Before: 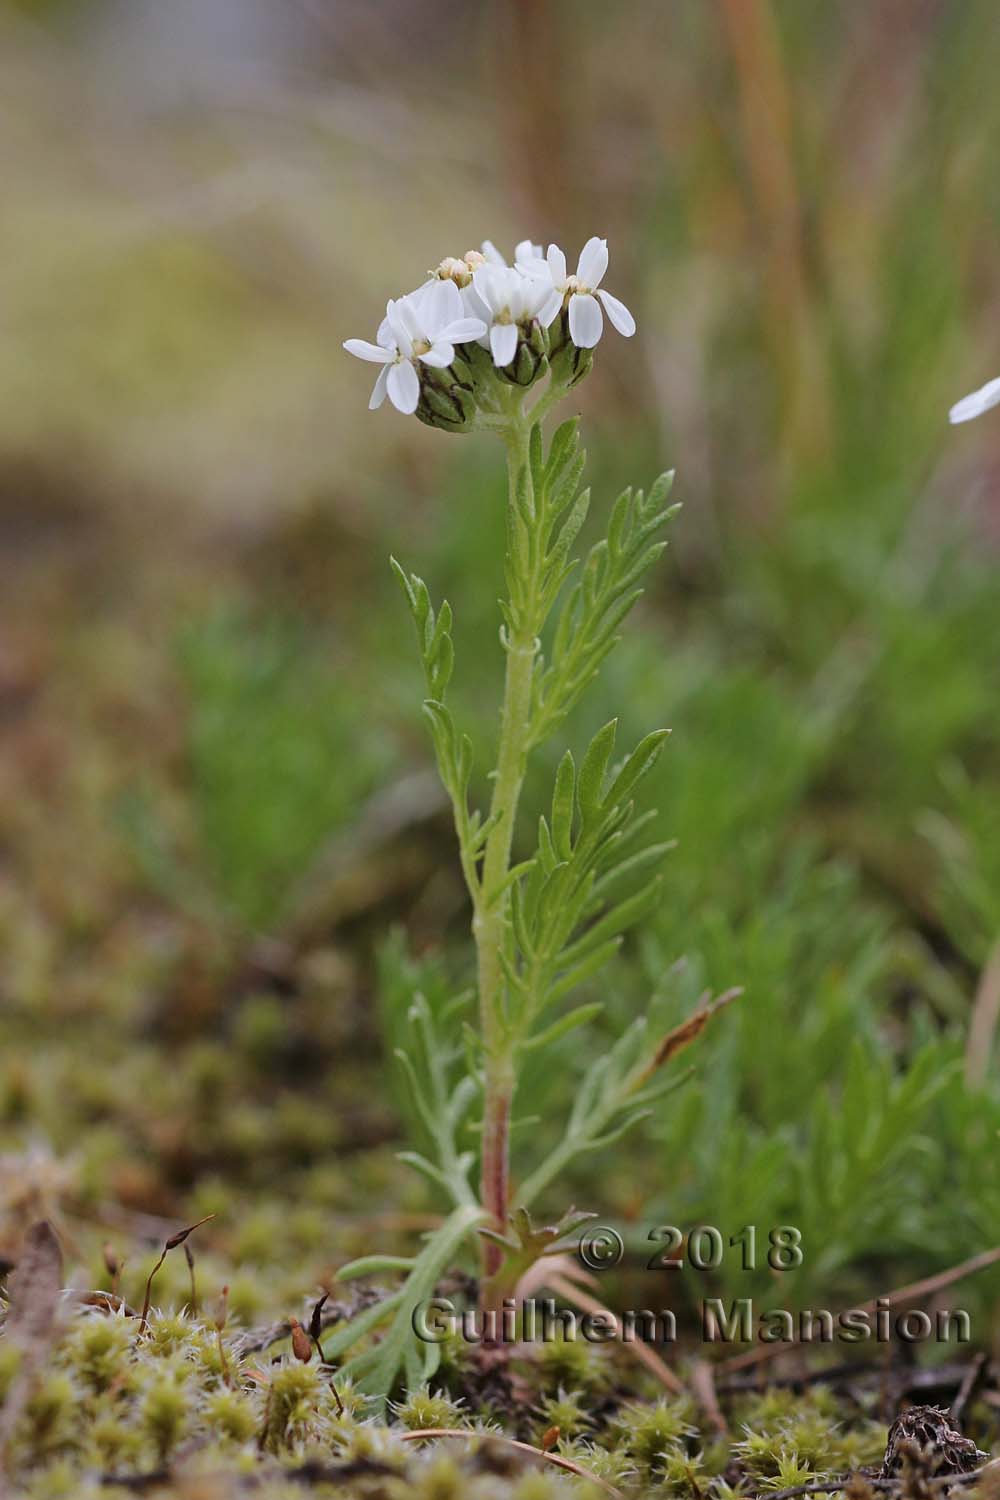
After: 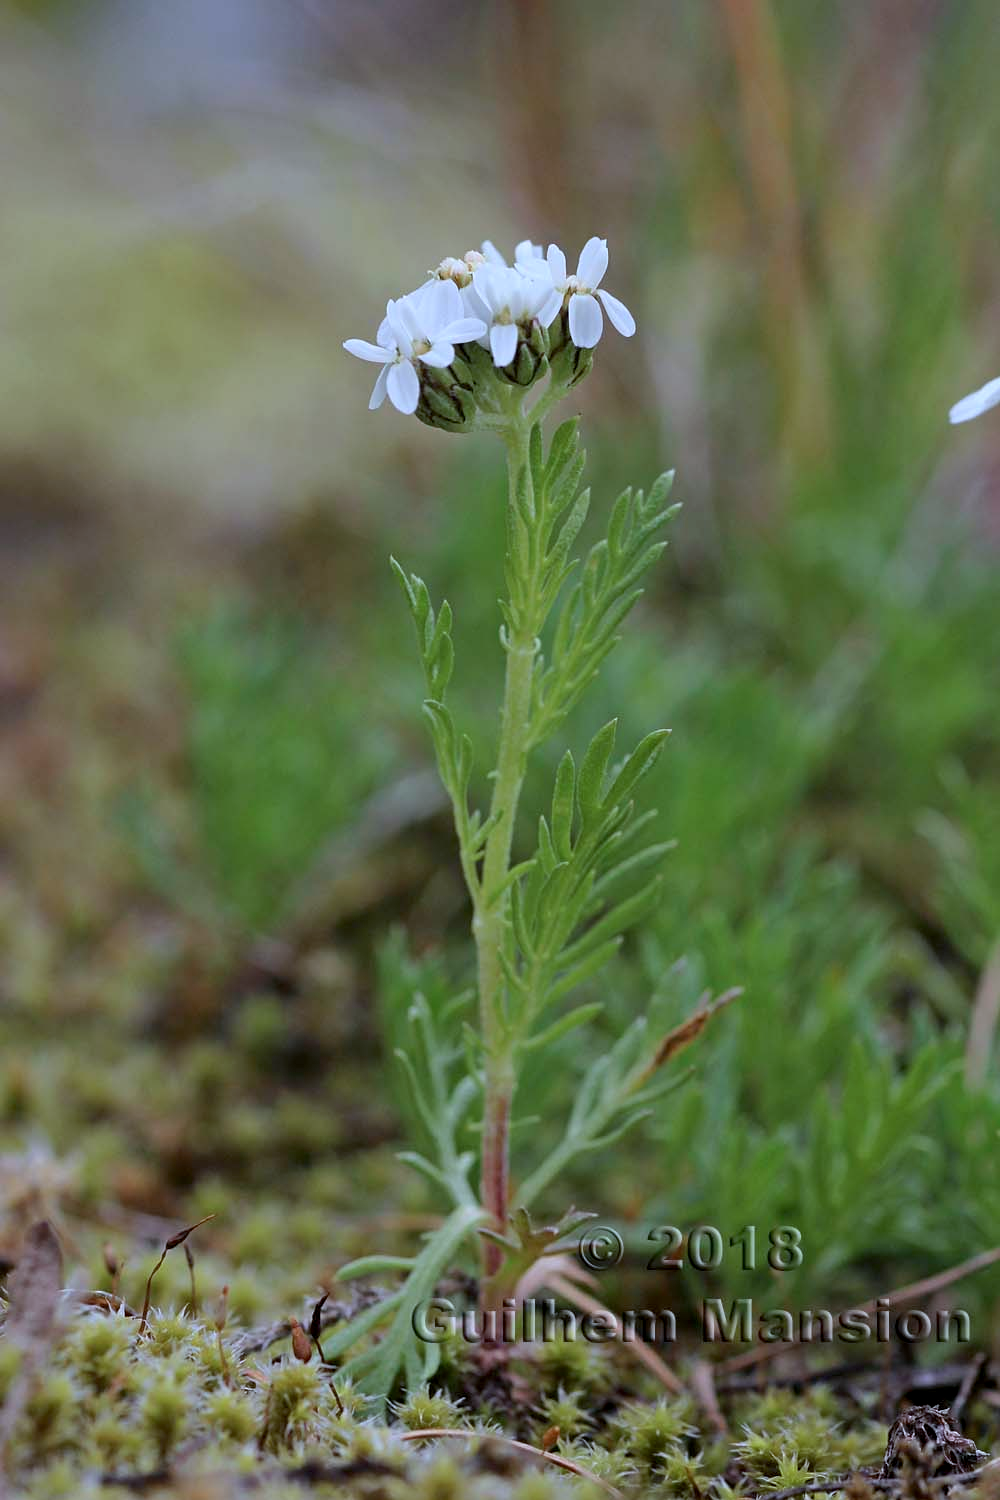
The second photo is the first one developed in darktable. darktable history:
color calibration: x 0.38, y 0.39, temperature 4076.15 K
exposure: black level correction 0.005, exposure 0.015 EV, compensate highlight preservation false
